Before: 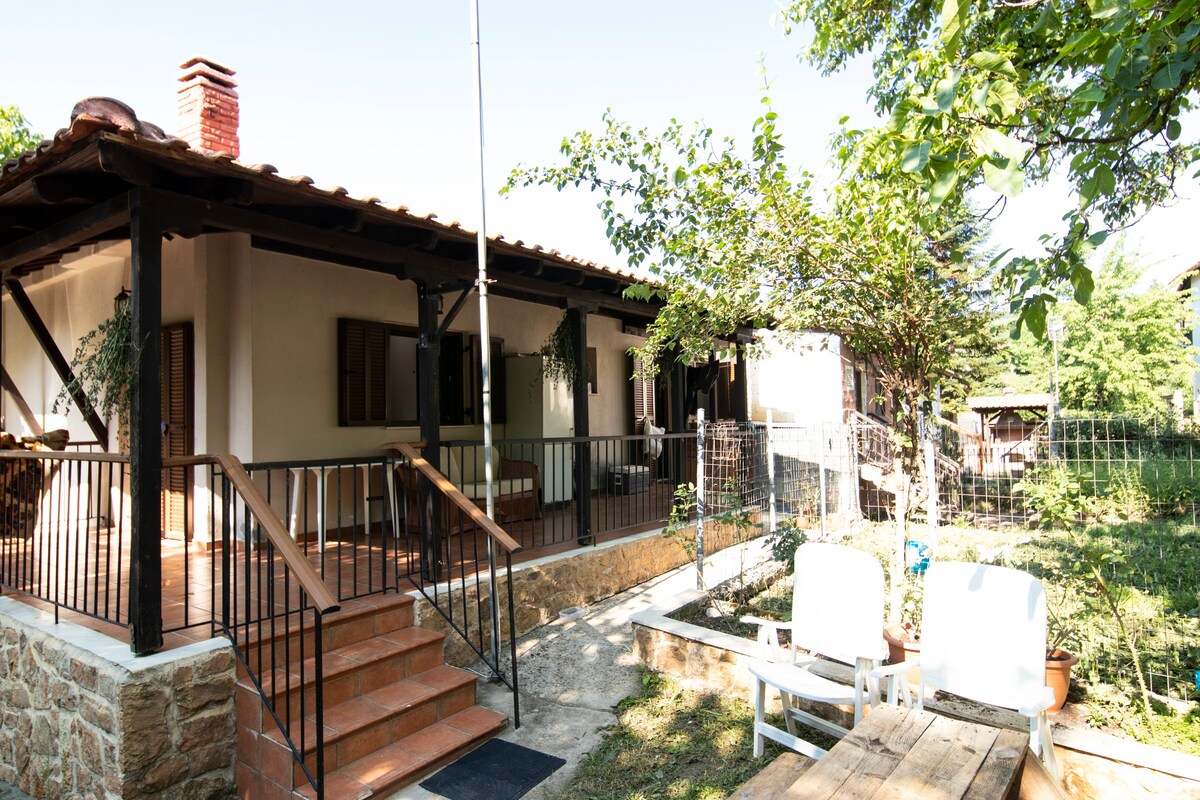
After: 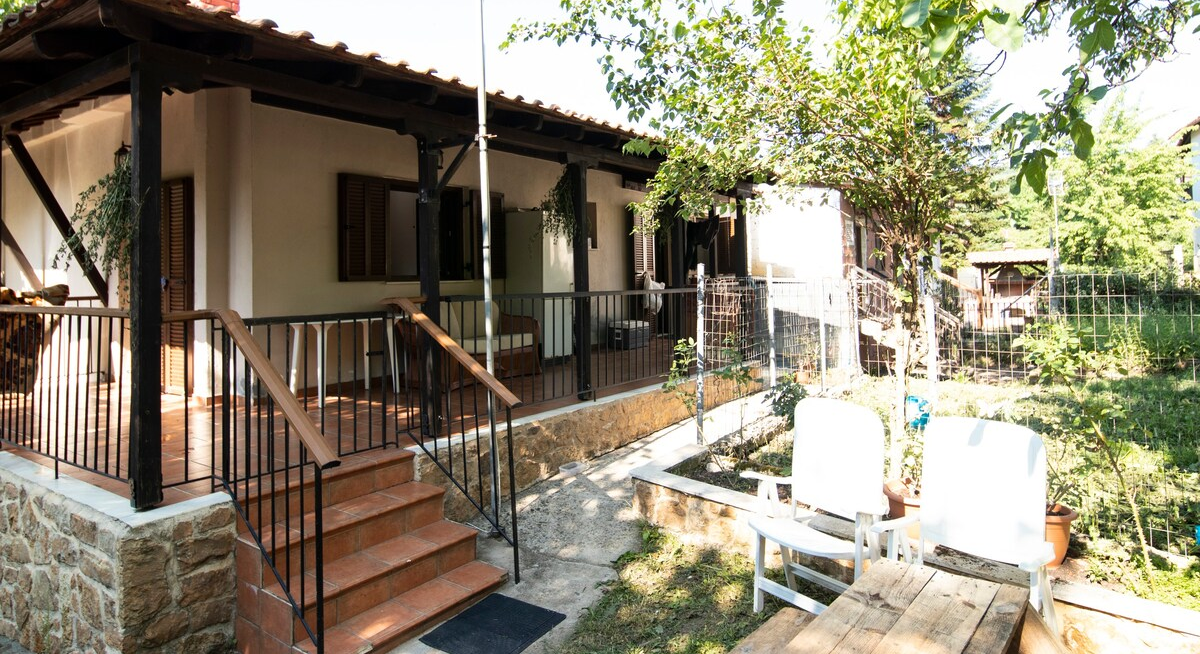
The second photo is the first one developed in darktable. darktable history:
crop and rotate: top 18.242%
